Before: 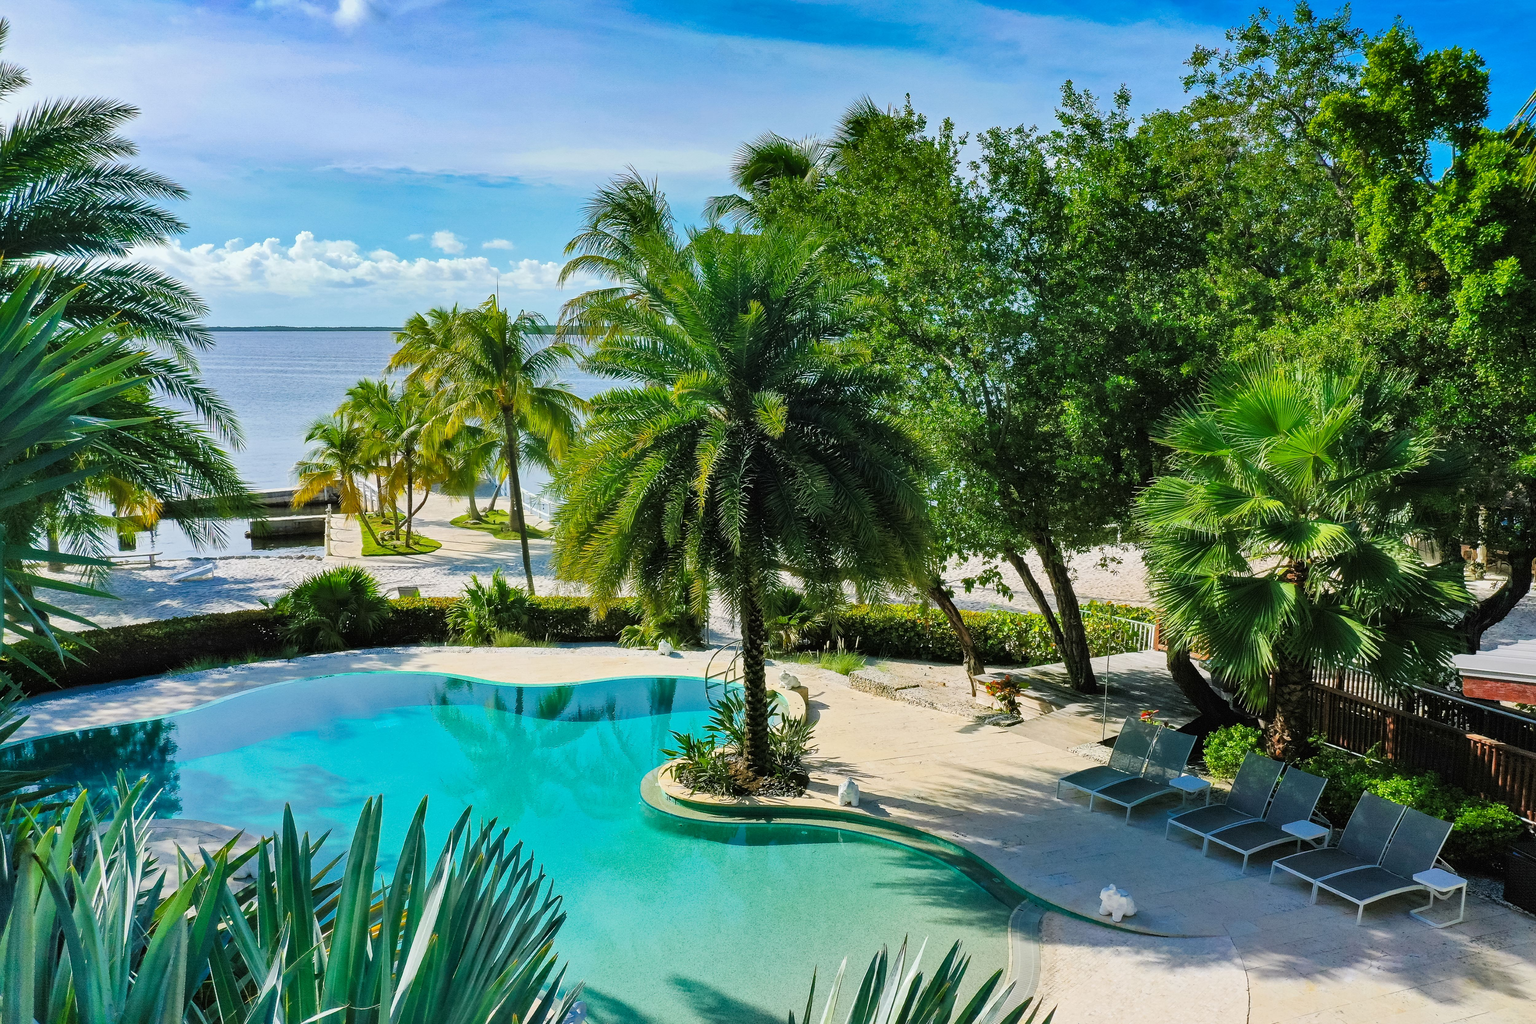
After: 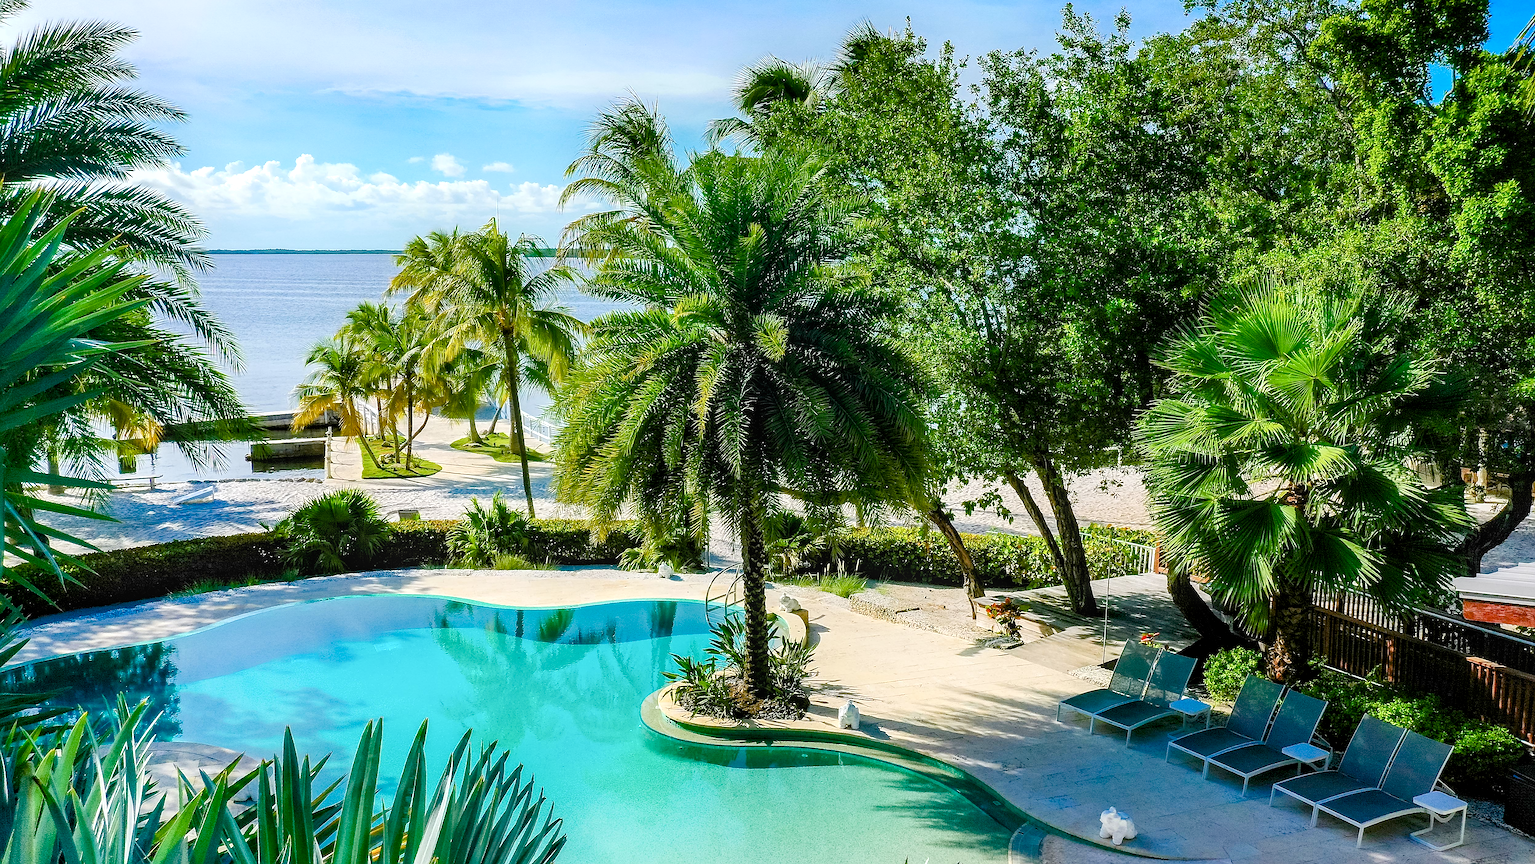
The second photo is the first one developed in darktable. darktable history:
shadows and highlights: shadows -25.98, highlights 49.54, soften with gaussian
exposure: black level correction 0.005, exposure 0.281 EV, compensate exposure bias true, compensate highlight preservation false
tone equalizer: edges refinement/feathering 500, mask exposure compensation -1.57 EV, preserve details no
crop: top 7.587%, bottom 7.962%
sharpen: on, module defaults
local contrast: on, module defaults
color balance rgb: linear chroma grading › shadows 31.335%, linear chroma grading › global chroma -1.922%, linear chroma grading › mid-tones 4.196%, perceptual saturation grading › global saturation 14.004%, perceptual saturation grading › highlights -25.701%, perceptual saturation grading › shadows 29.814%
